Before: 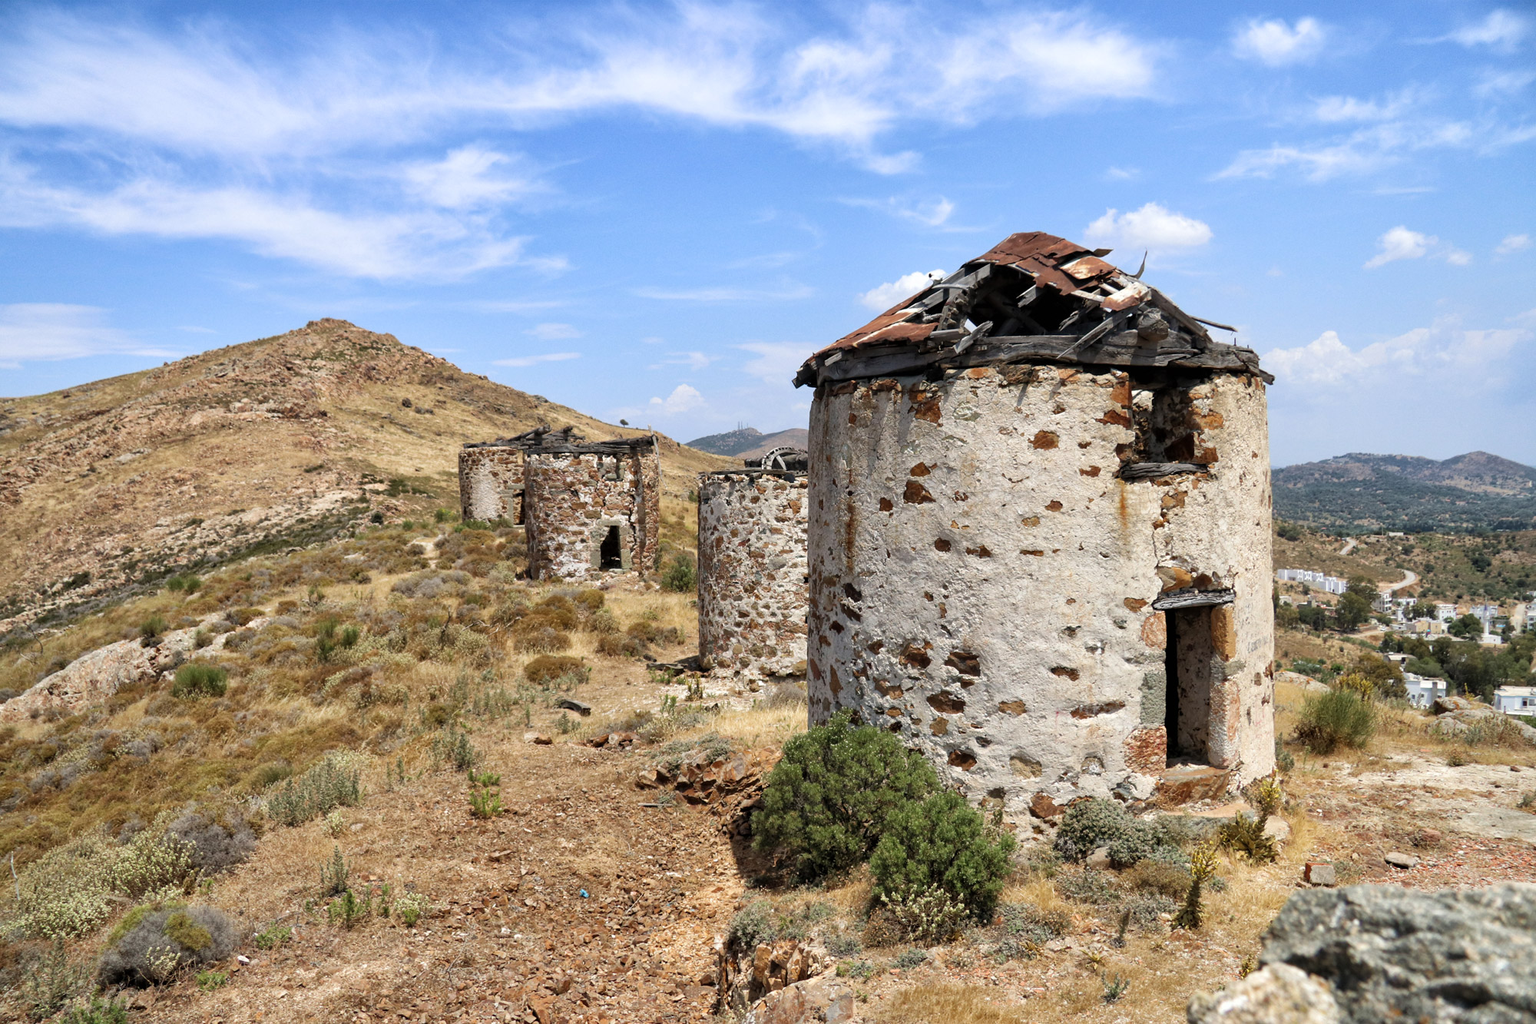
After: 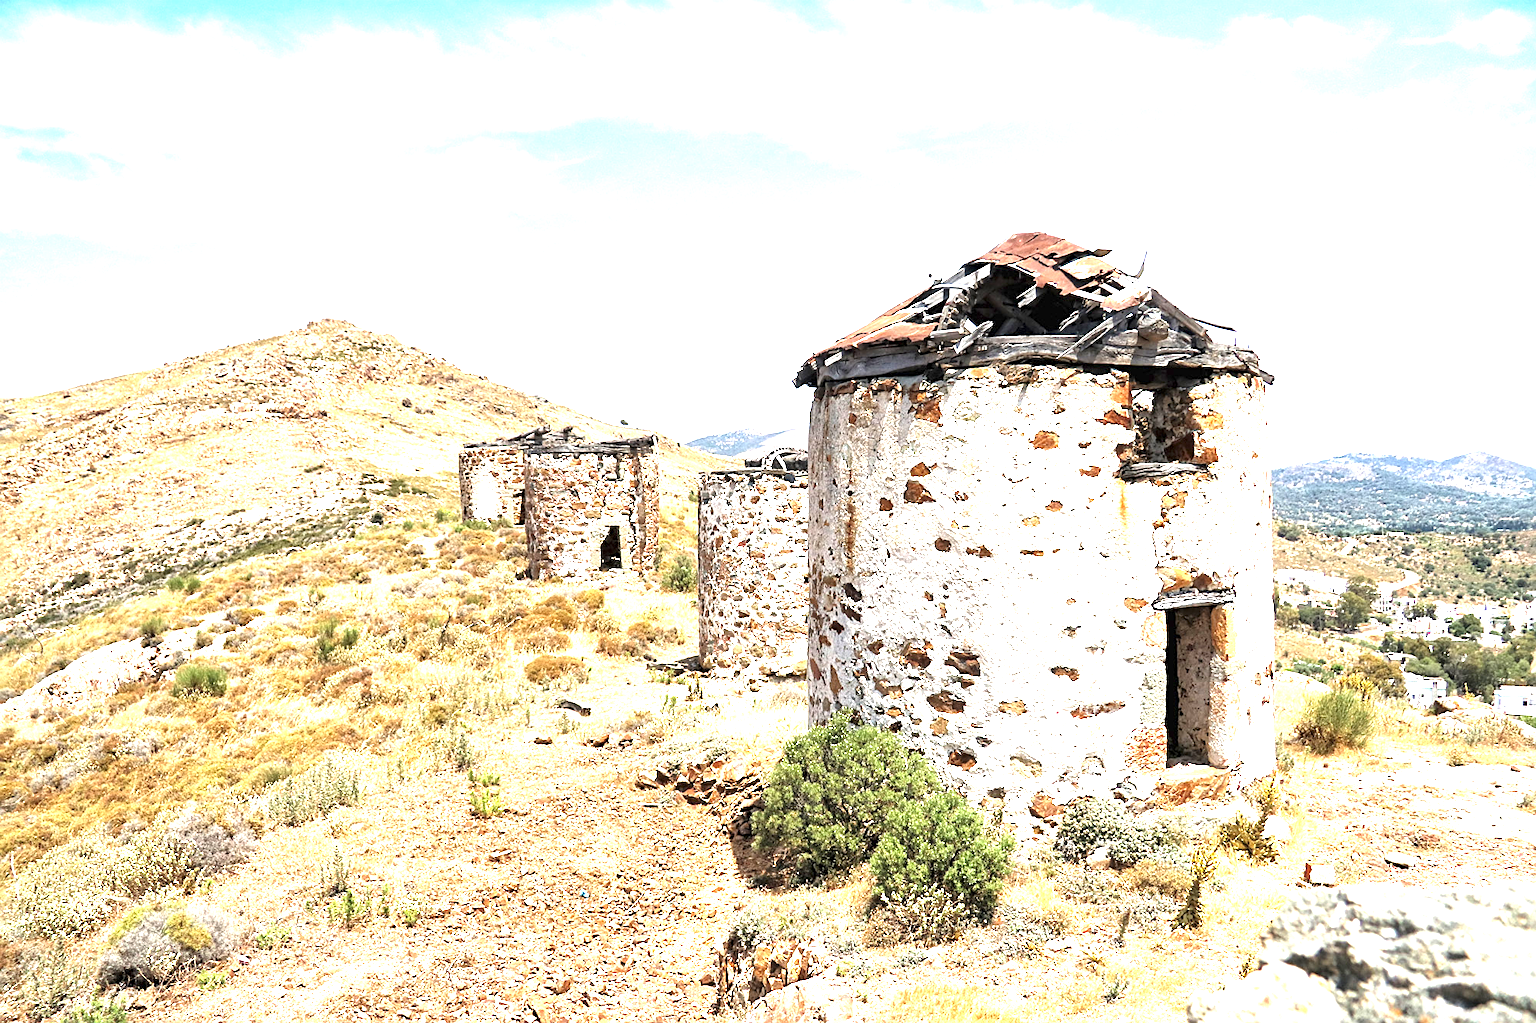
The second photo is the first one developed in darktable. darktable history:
sharpen: on, module defaults
exposure: black level correction 0, exposure 2.111 EV, compensate highlight preservation false
